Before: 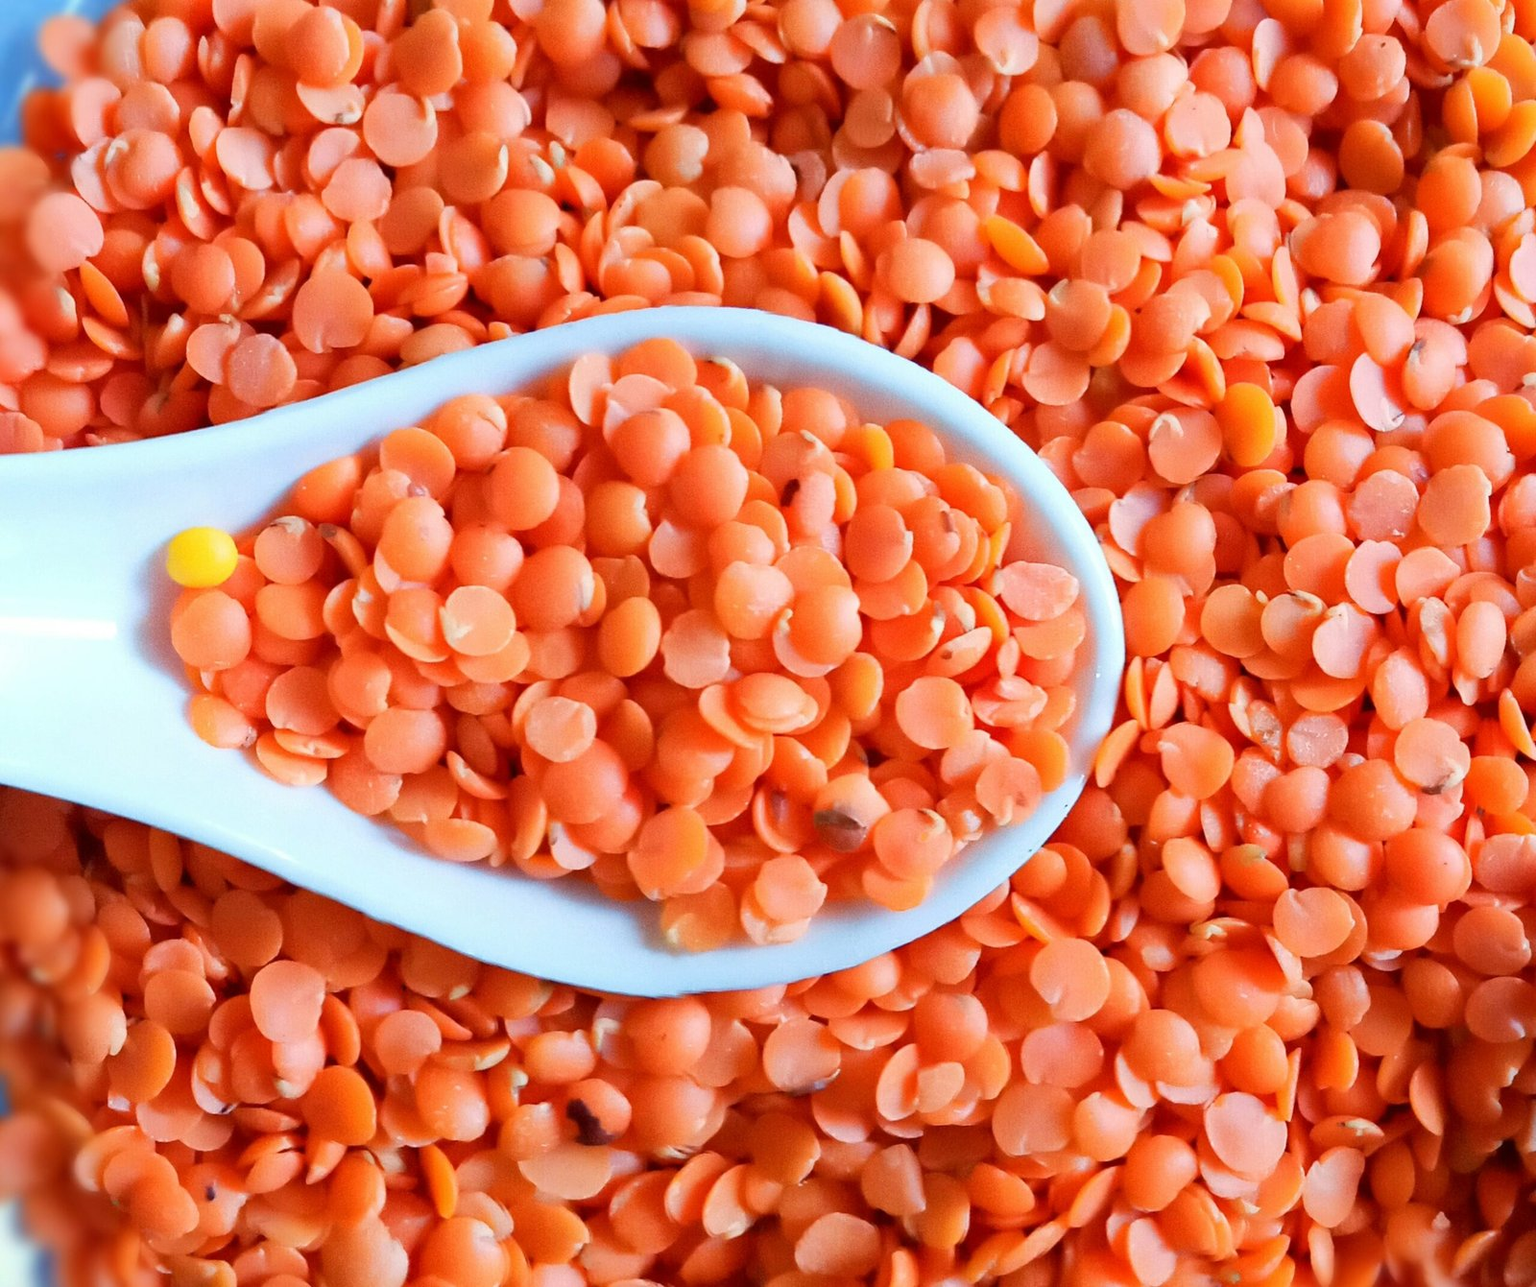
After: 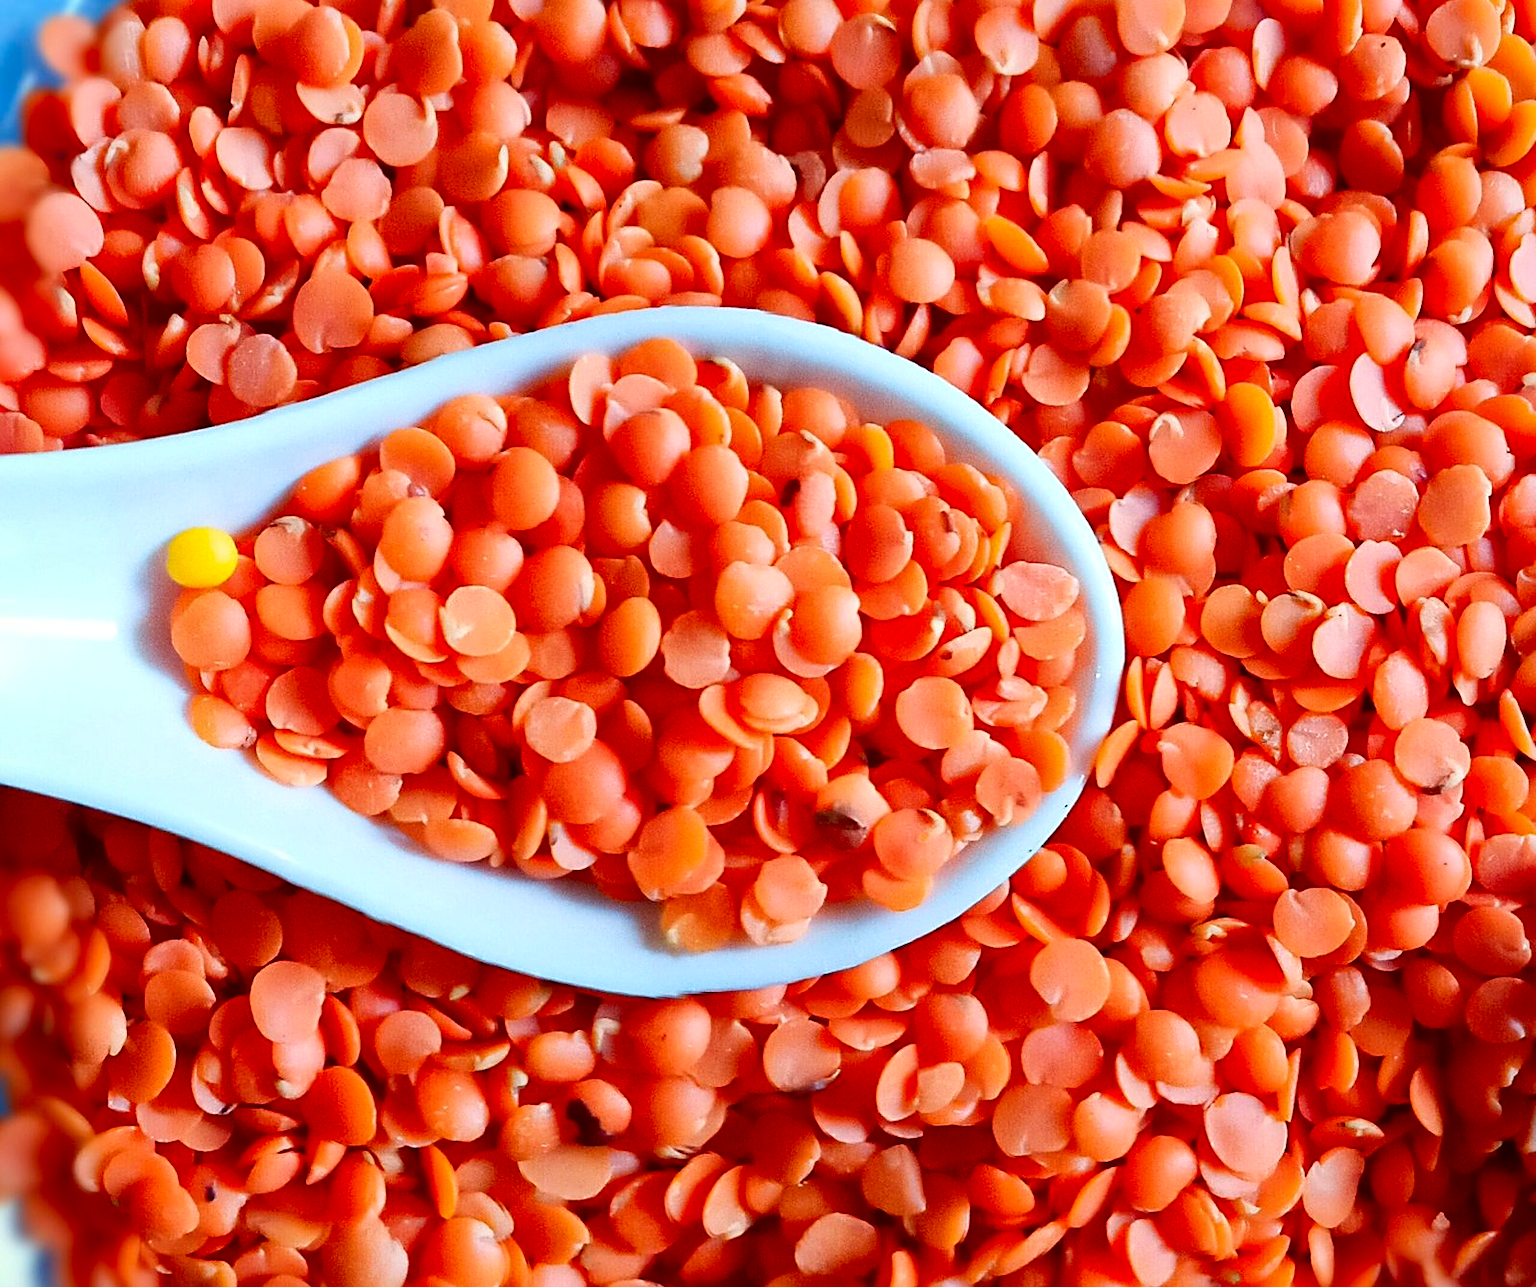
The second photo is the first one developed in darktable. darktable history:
contrast brightness saturation: contrast 0.12, brightness -0.12, saturation 0.2
sharpen: on, module defaults
local contrast: mode bilateral grid, contrast 20, coarseness 50, detail 120%, midtone range 0.2
